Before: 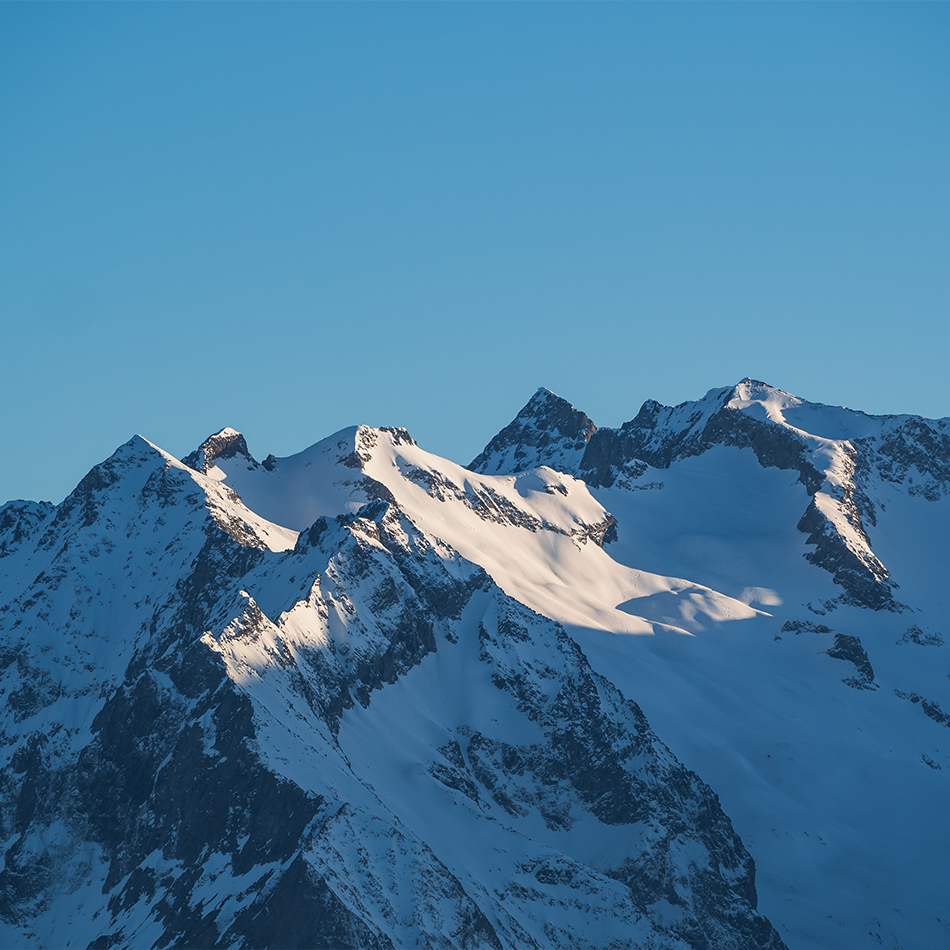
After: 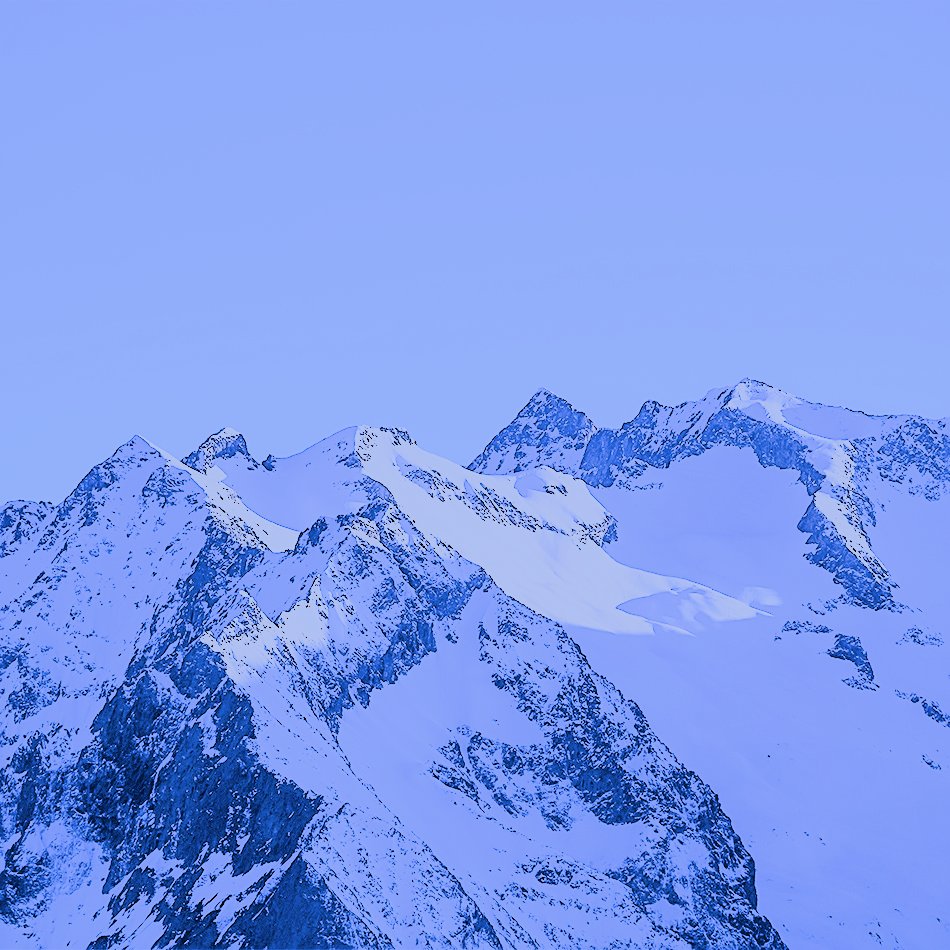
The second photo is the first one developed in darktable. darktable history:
contrast equalizer: y [[0.5, 0.488, 0.462, 0.461, 0.491, 0.5], [0.5 ×6], [0.5 ×6], [0 ×6], [0 ×6]]
rgb curve: curves: ch0 [(0, 0) (0.21, 0.15) (0.24, 0.21) (0.5, 0.75) (0.75, 0.96) (0.89, 0.99) (1, 1)]; ch1 [(0, 0.02) (0.21, 0.13) (0.25, 0.2) (0.5, 0.67) (0.75, 0.9) (0.89, 0.97) (1, 1)]; ch2 [(0, 0.02) (0.21, 0.13) (0.25, 0.2) (0.5, 0.67) (0.75, 0.9) (0.89, 0.97) (1, 1)], compensate middle gray true
sharpen: on, module defaults
white balance: red 0.766, blue 1.537
exposure: black level correction 0.016, exposure 1.774 EV, compensate highlight preservation false
tone equalizer: on, module defaults
contrast brightness saturation: saturation -0.05
filmic rgb: black relative exposure -7.32 EV, white relative exposure 5.09 EV, hardness 3.2
